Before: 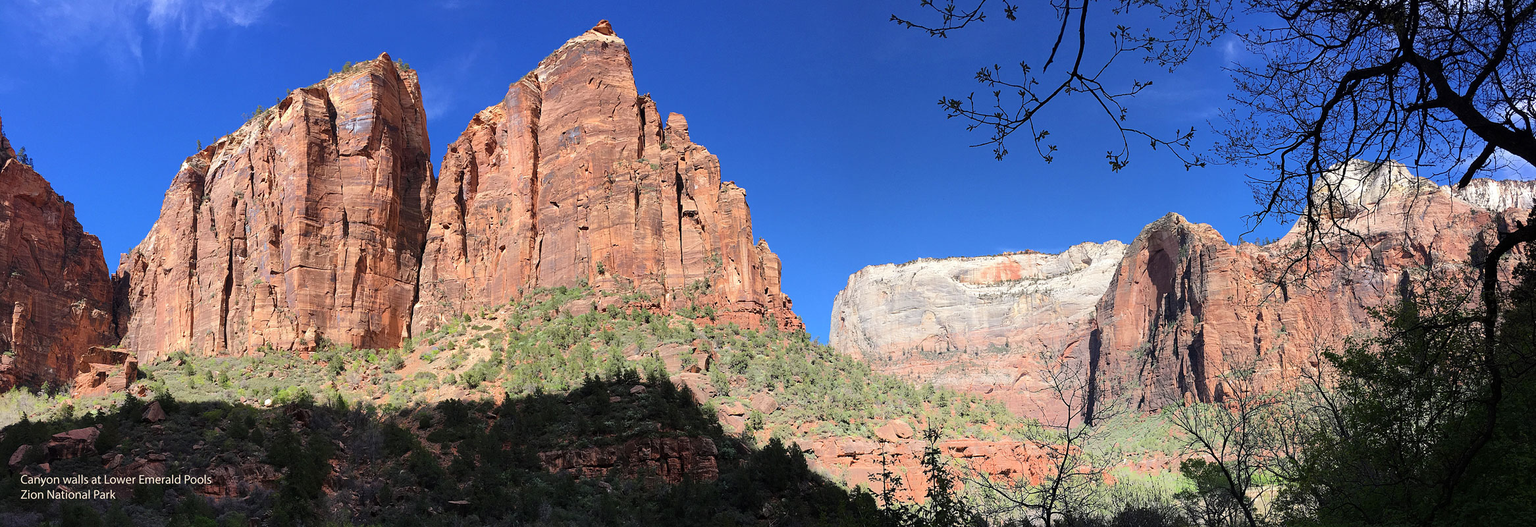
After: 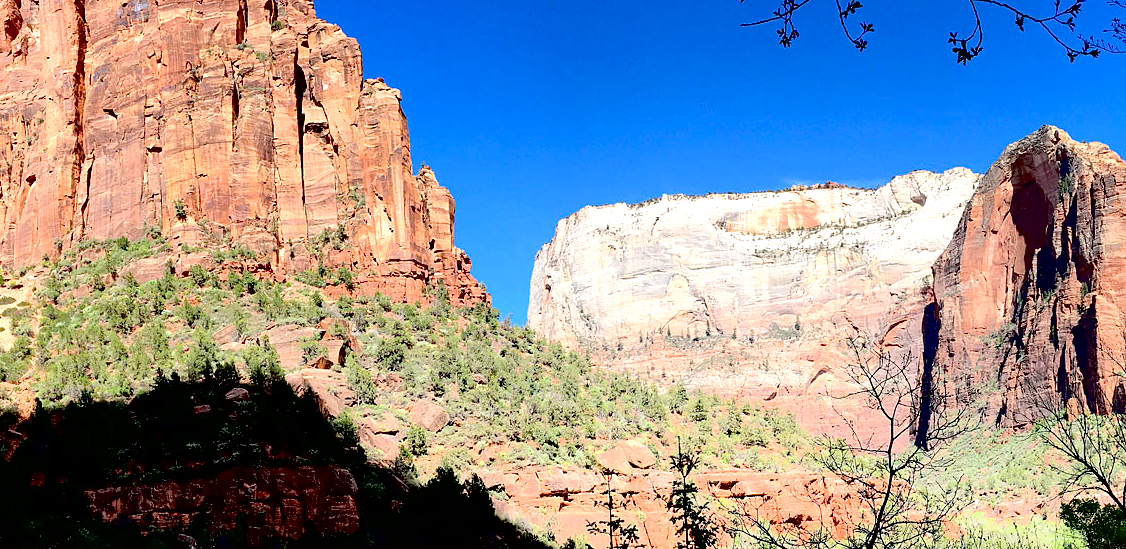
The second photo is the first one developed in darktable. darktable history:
crop: left 31.379%, top 24.658%, right 20.326%, bottom 6.628%
exposure: black level correction 0.04, exposure 0.5 EV, compensate highlight preservation false
contrast brightness saturation: contrast 0.08, saturation 0.02
